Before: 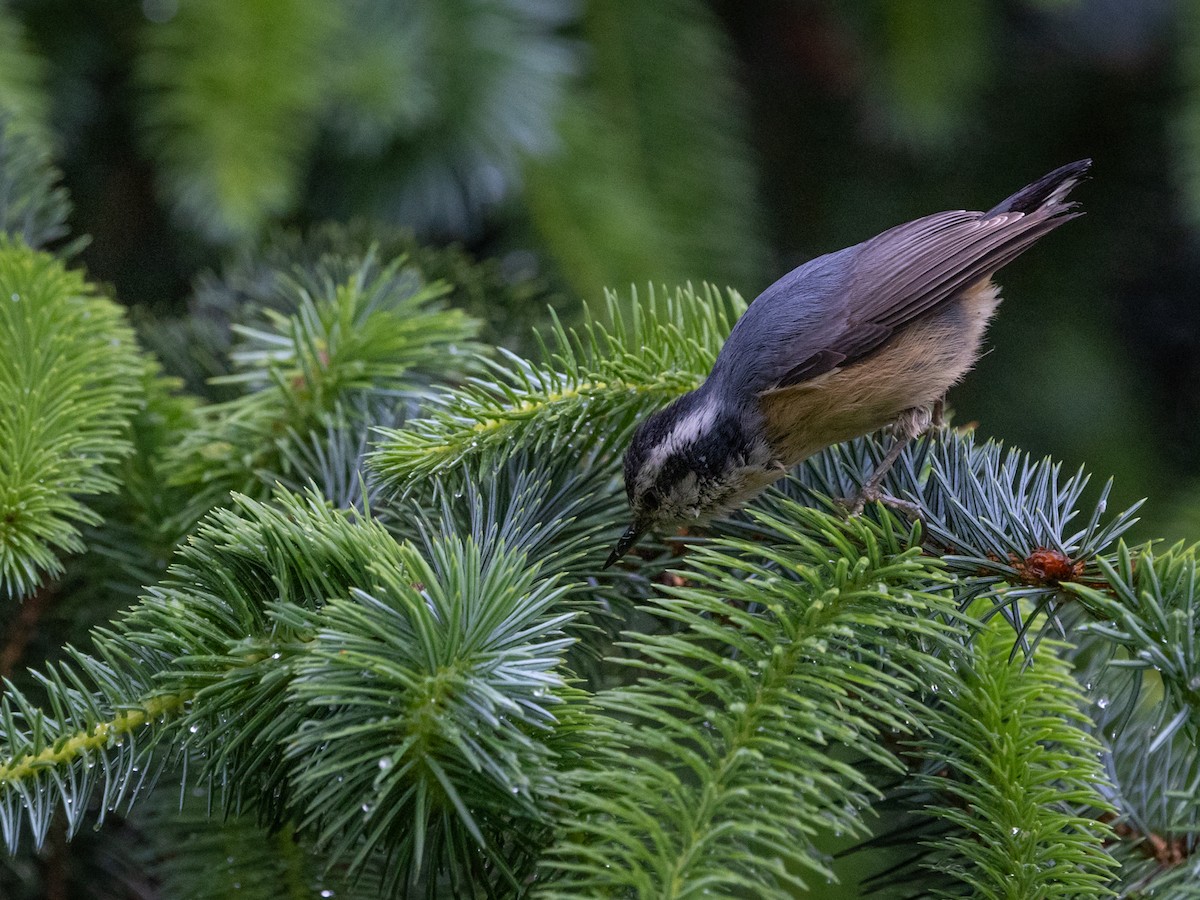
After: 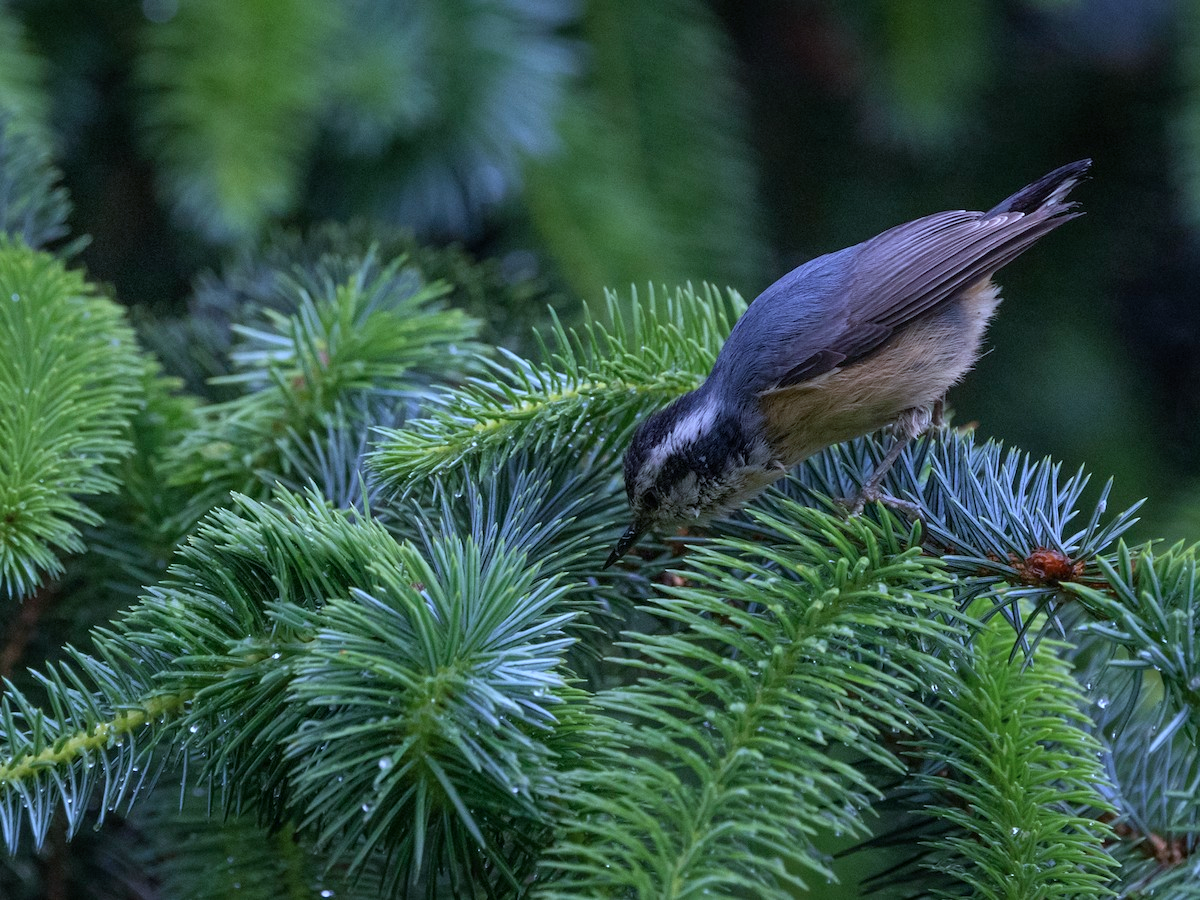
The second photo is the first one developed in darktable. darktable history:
color calibration: illuminant custom, x 0.388, y 0.387, temperature 3815.54 K
